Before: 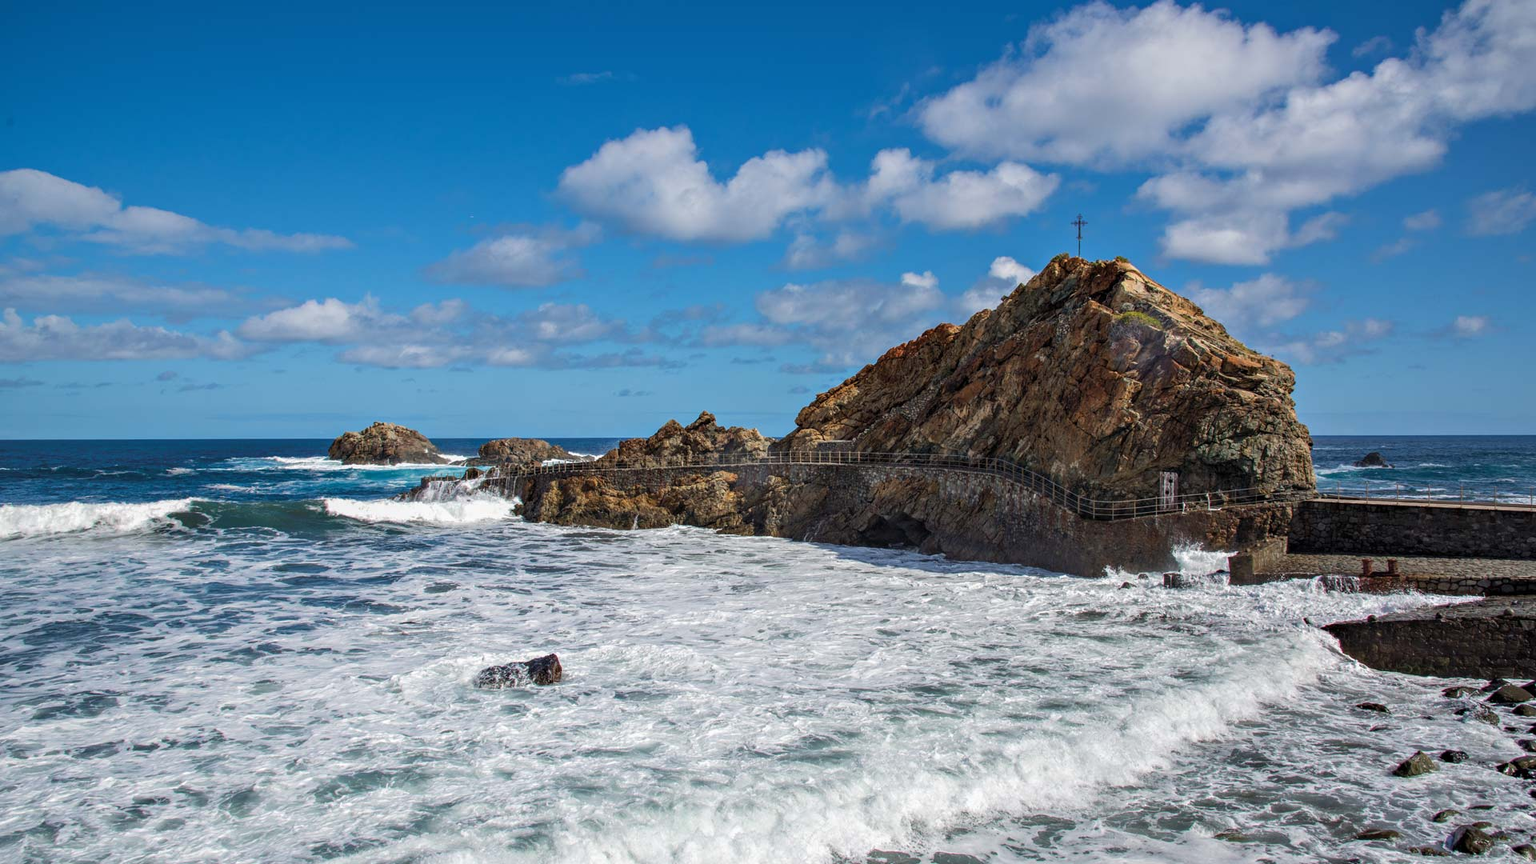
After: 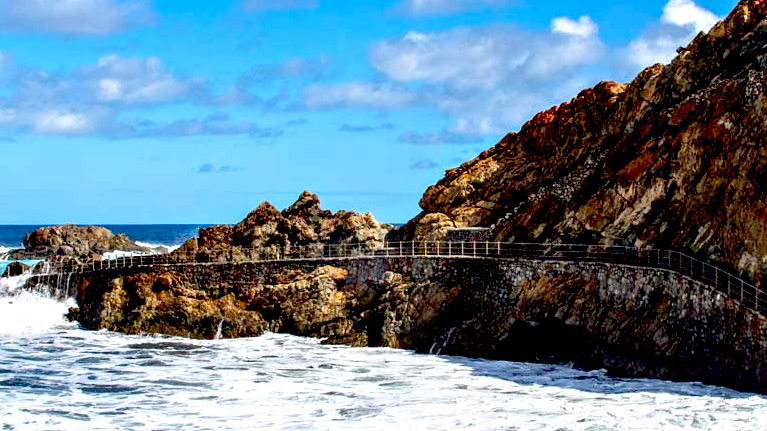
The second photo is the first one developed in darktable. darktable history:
crop: left 30%, top 30%, right 30%, bottom 30%
exposure: black level correction 0.035, exposure 0.9 EV, compensate highlight preservation false
tone equalizer: on, module defaults
